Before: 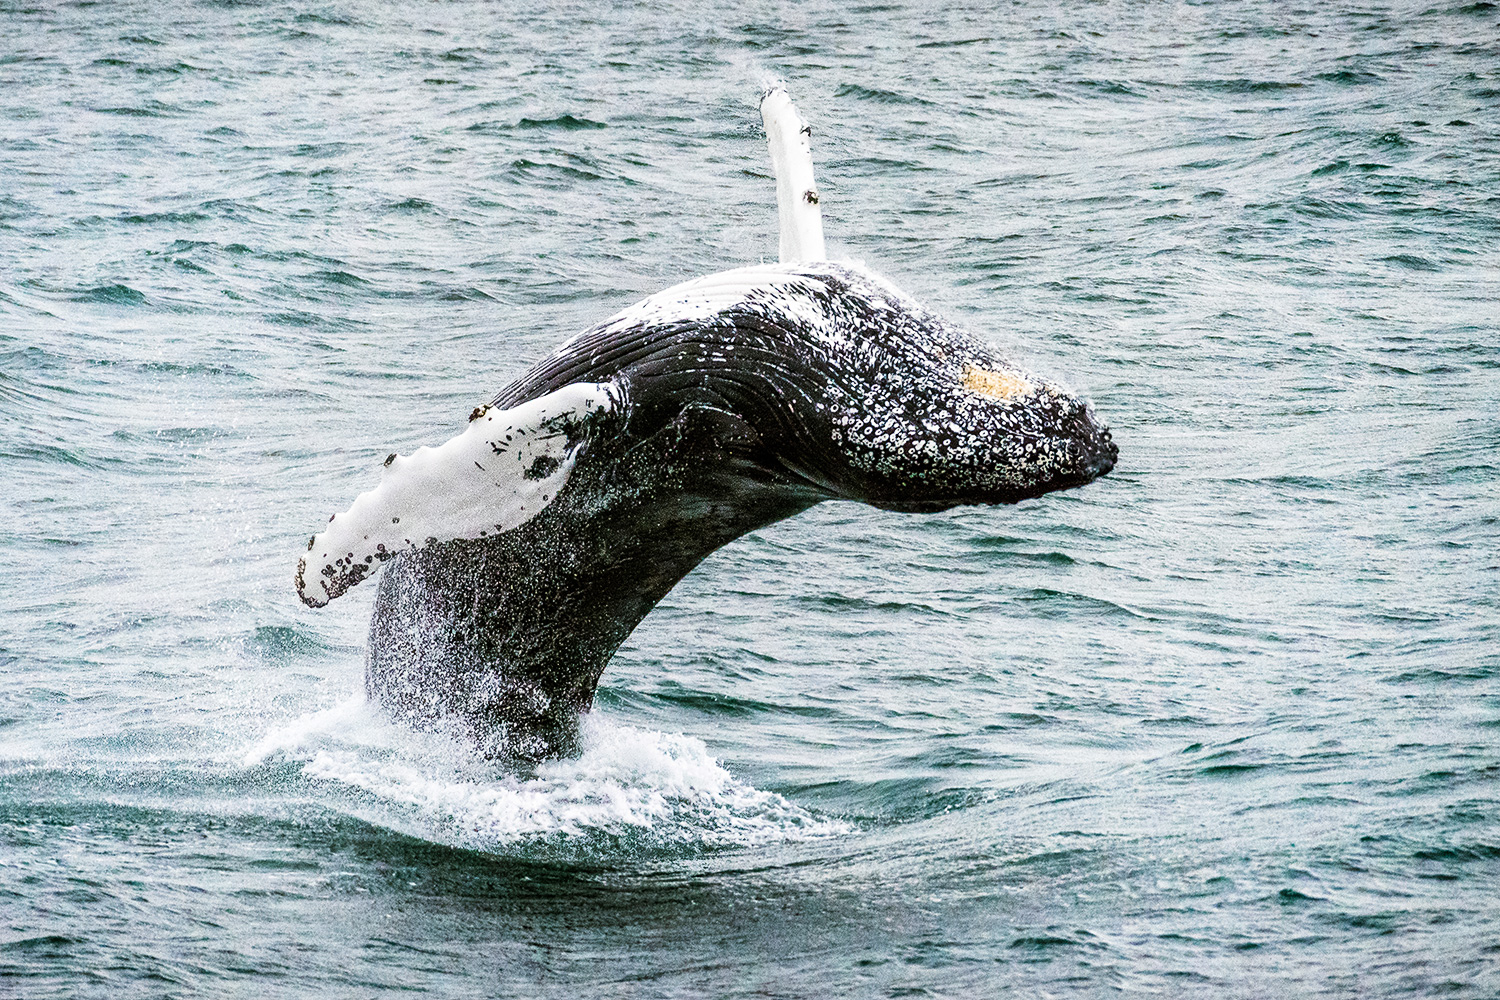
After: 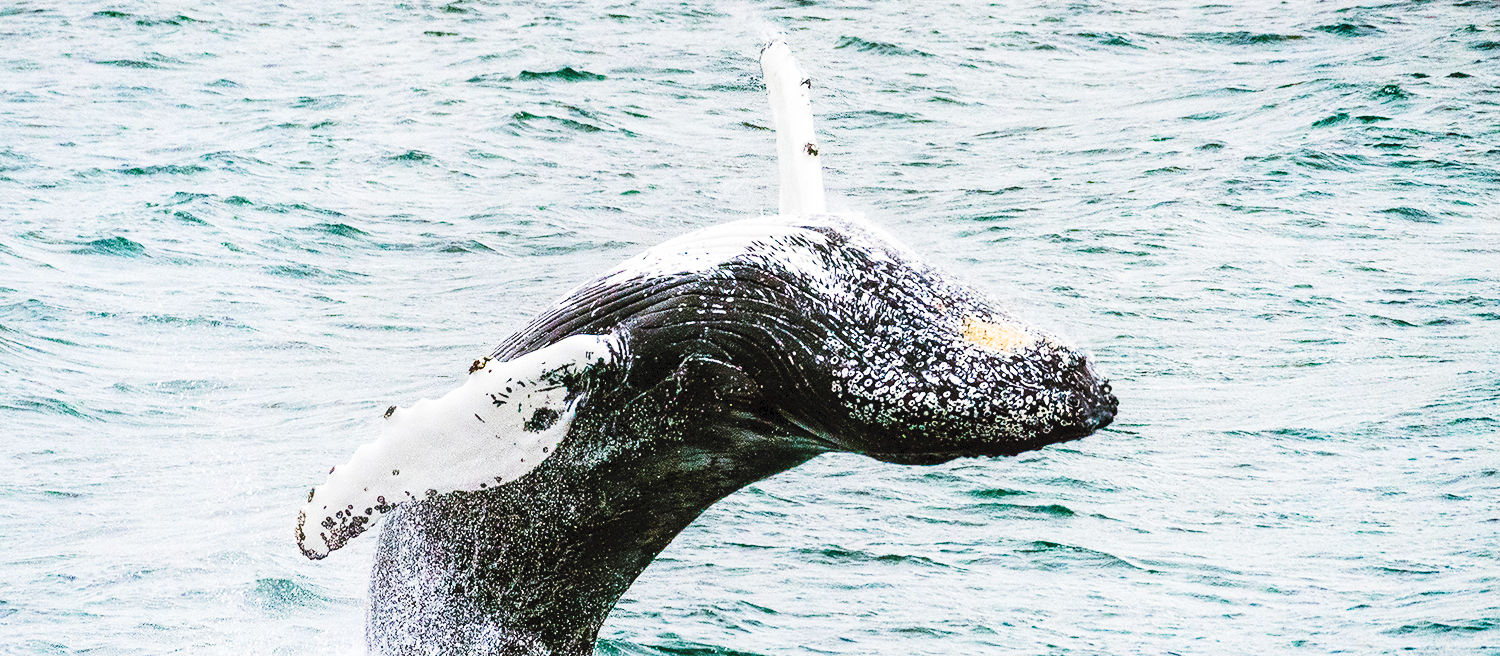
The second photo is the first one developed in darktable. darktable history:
tone curve: curves: ch0 [(0, 0) (0.003, 0.046) (0.011, 0.052) (0.025, 0.059) (0.044, 0.069) (0.069, 0.084) (0.1, 0.107) (0.136, 0.133) (0.177, 0.171) (0.224, 0.216) (0.277, 0.293) (0.335, 0.371) (0.399, 0.481) (0.468, 0.577) (0.543, 0.662) (0.623, 0.749) (0.709, 0.831) (0.801, 0.891) (0.898, 0.942) (1, 1)], preserve colors none
contrast brightness saturation: contrast 0.07, brightness 0.08, saturation 0.18
crop and rotate: top 4.848%, bottom 29.503%
